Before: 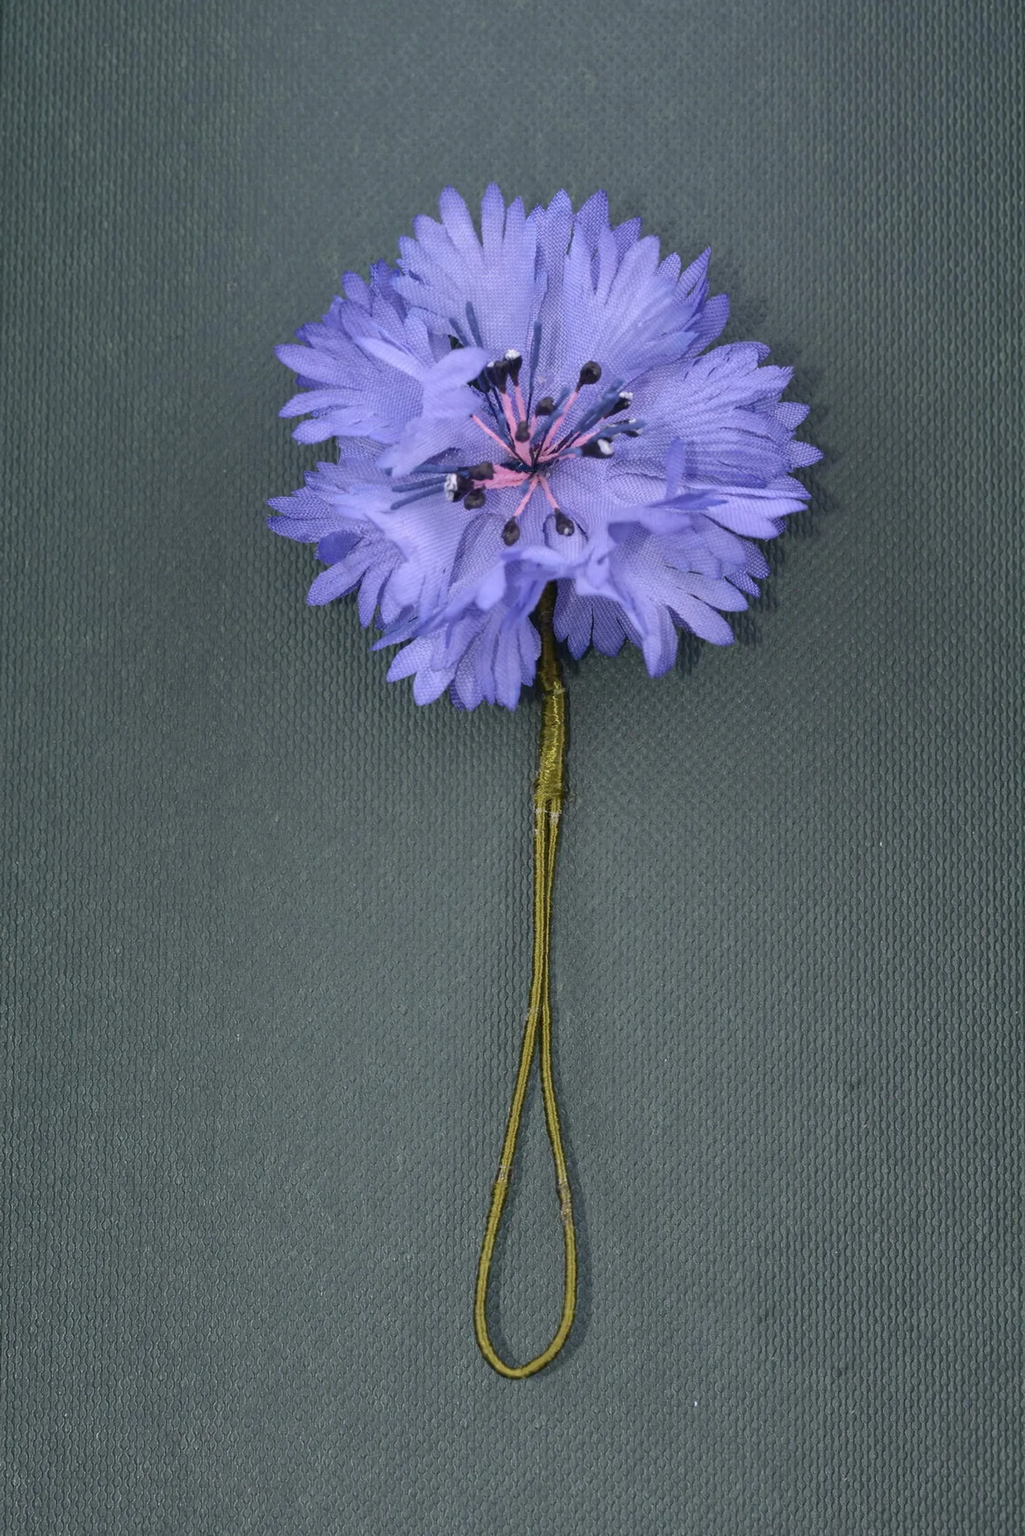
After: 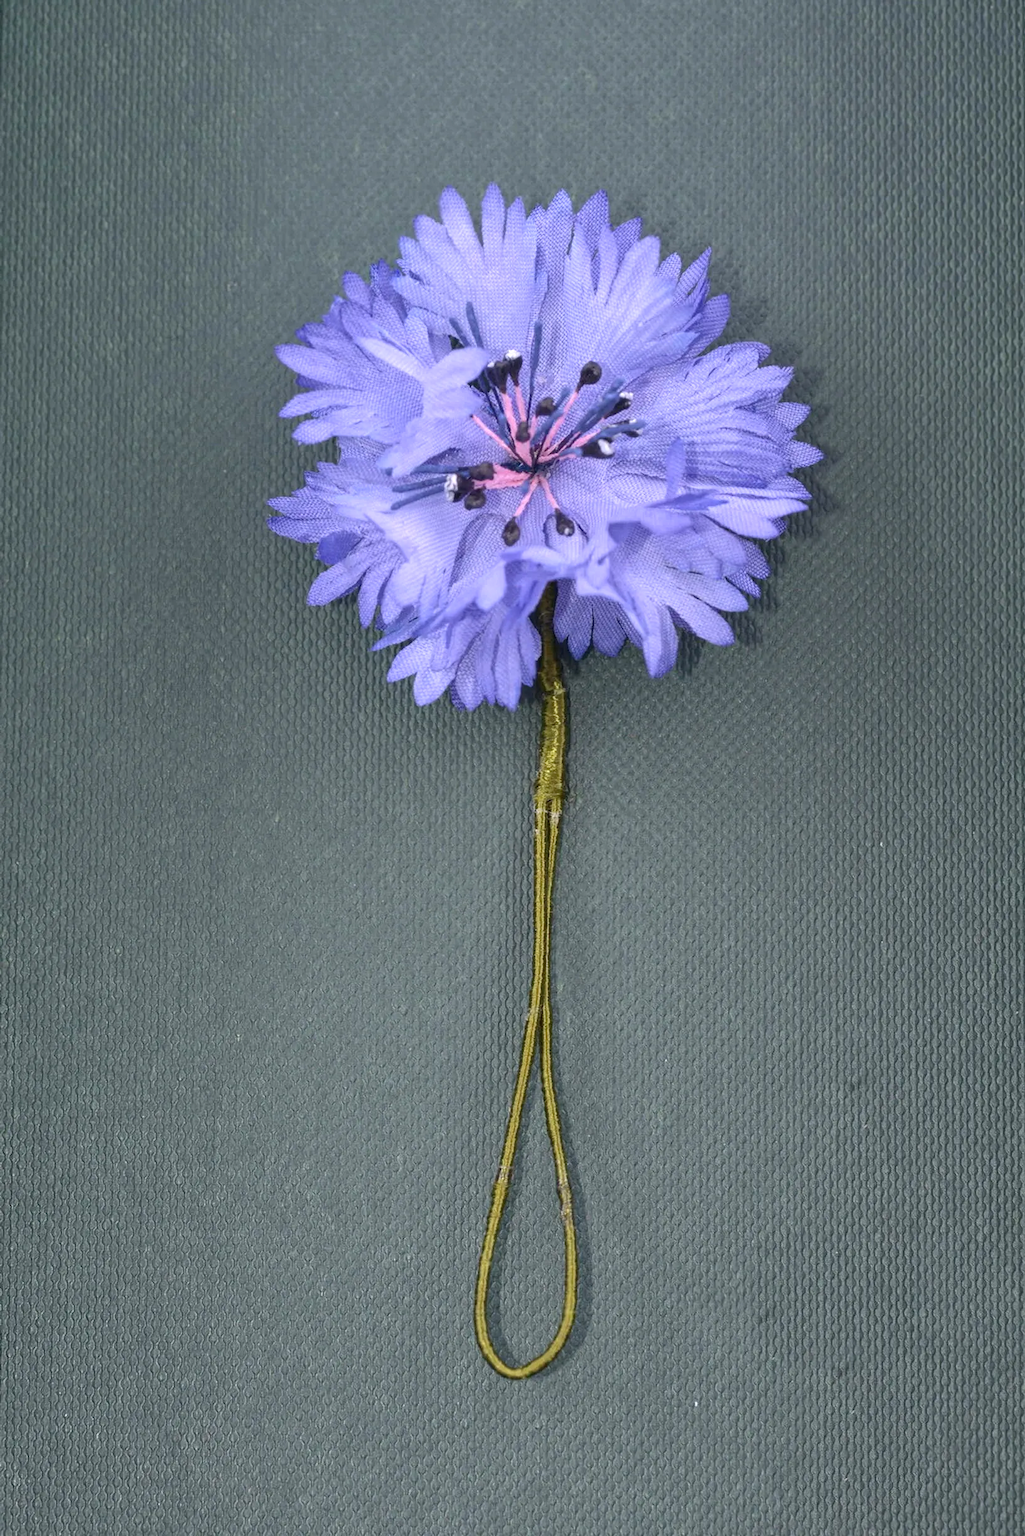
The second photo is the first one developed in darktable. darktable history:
local contrast: detail 110%
exposure: black level correction 0.001, exposure 0.5 EV, compensate exposure bias true, compensate highlight preservation false
